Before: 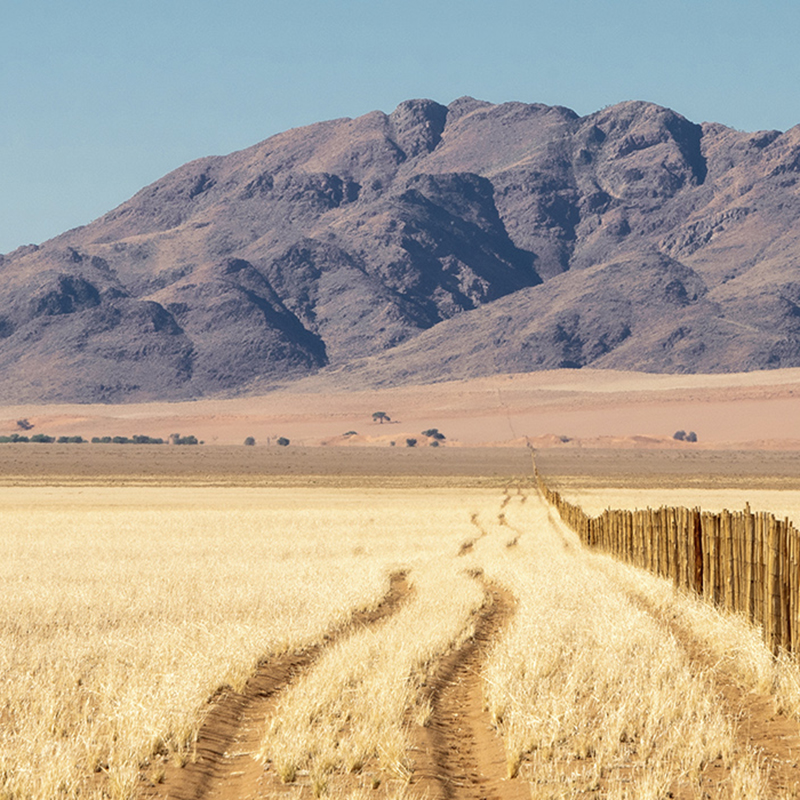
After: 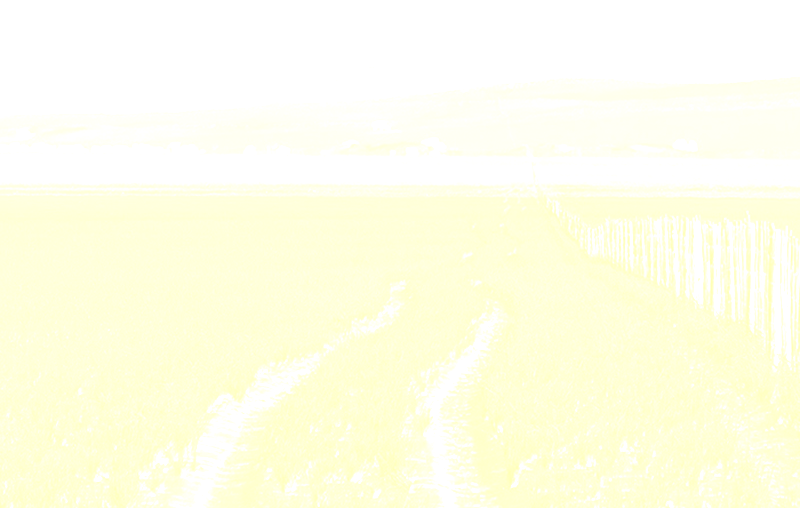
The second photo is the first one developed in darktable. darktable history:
bloom: size 85%, threshold 5%, strength 85%
crop and rotate: top 36.435%
color correction: highlights b* 3
contrast brightness saturation: contrast 0.25, saturation -0.31
